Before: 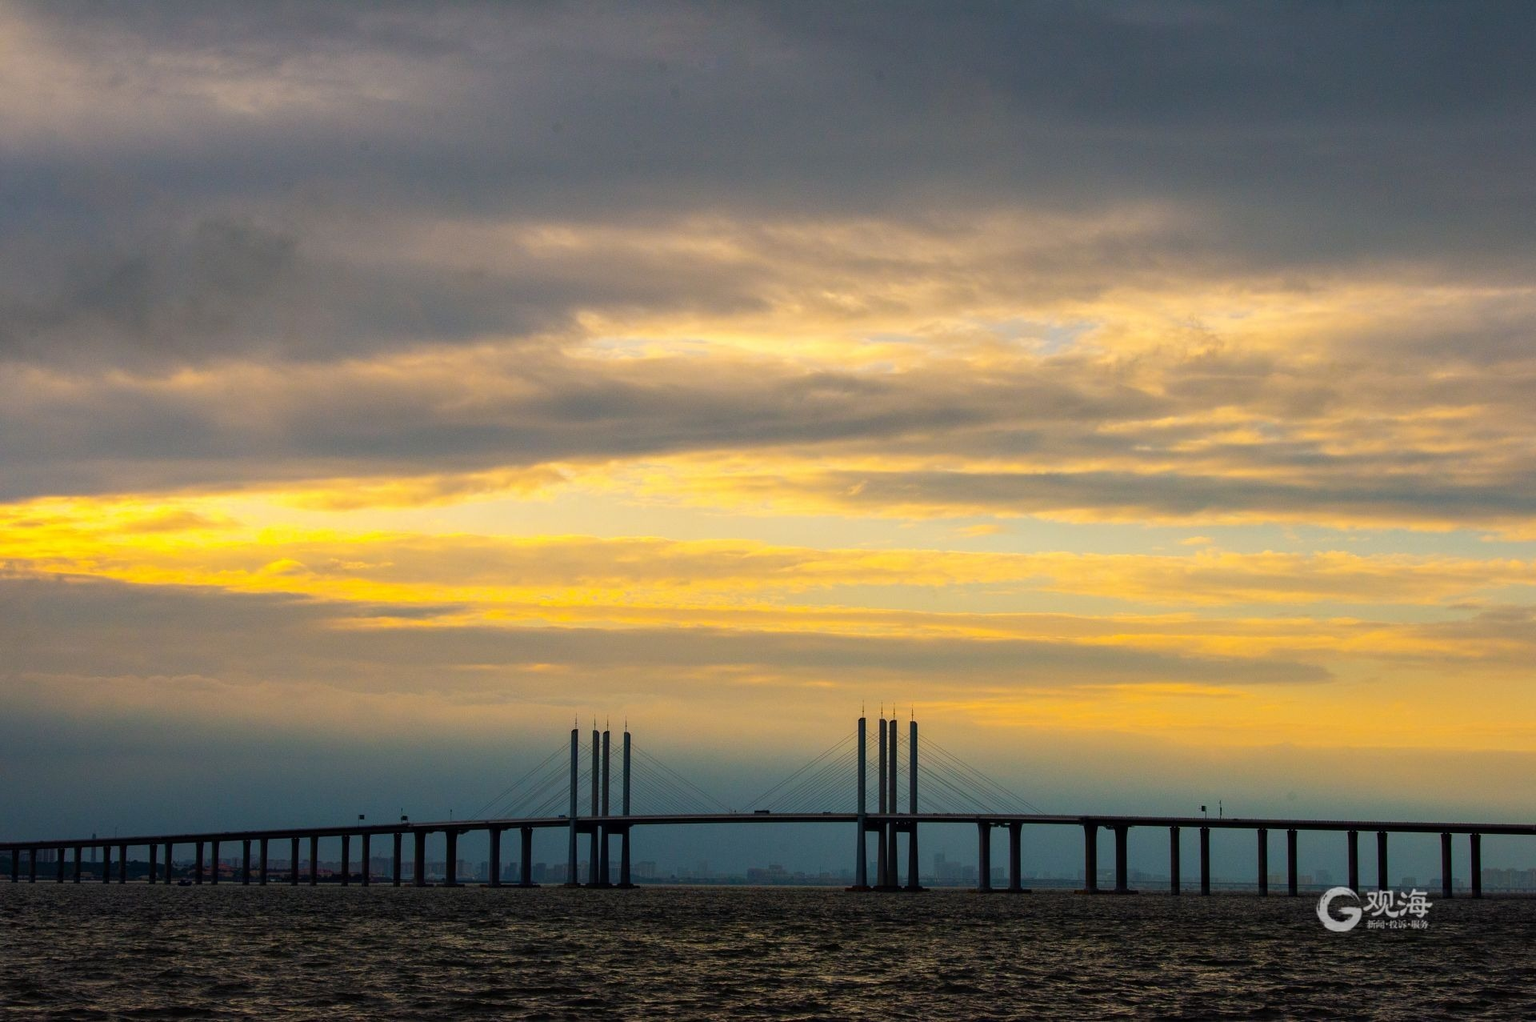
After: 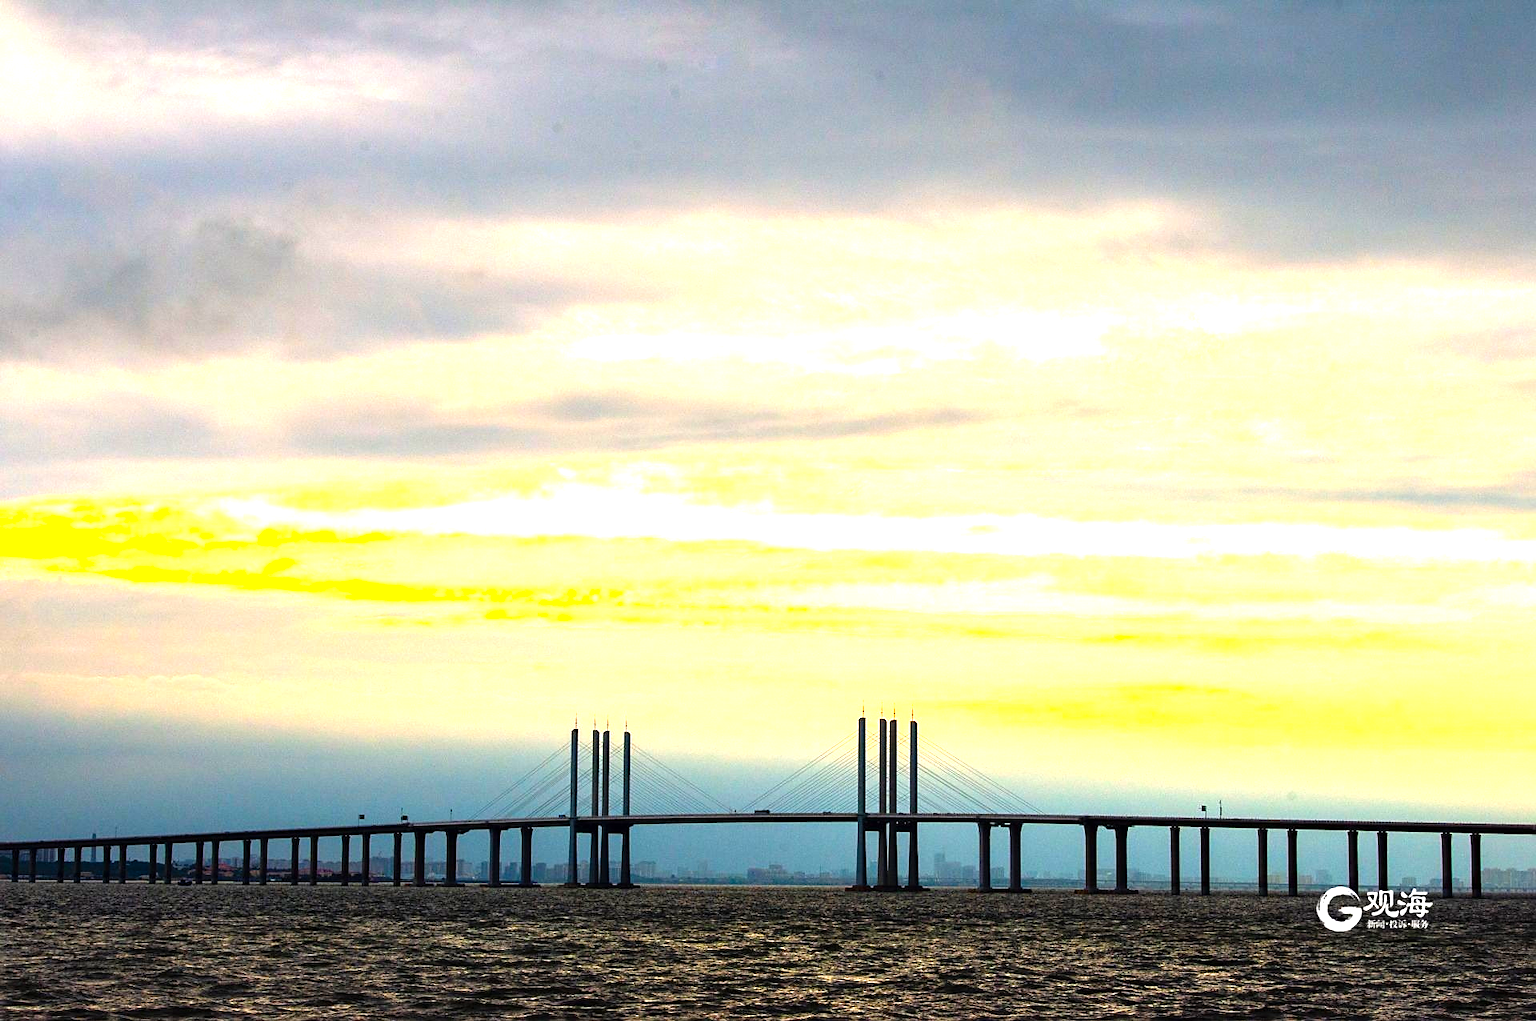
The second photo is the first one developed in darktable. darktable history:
sharpen: radius 1.883, amount 0.415, threshold 1.19
levels: white 99.94%, levels [0, 0.281, 0.562]
